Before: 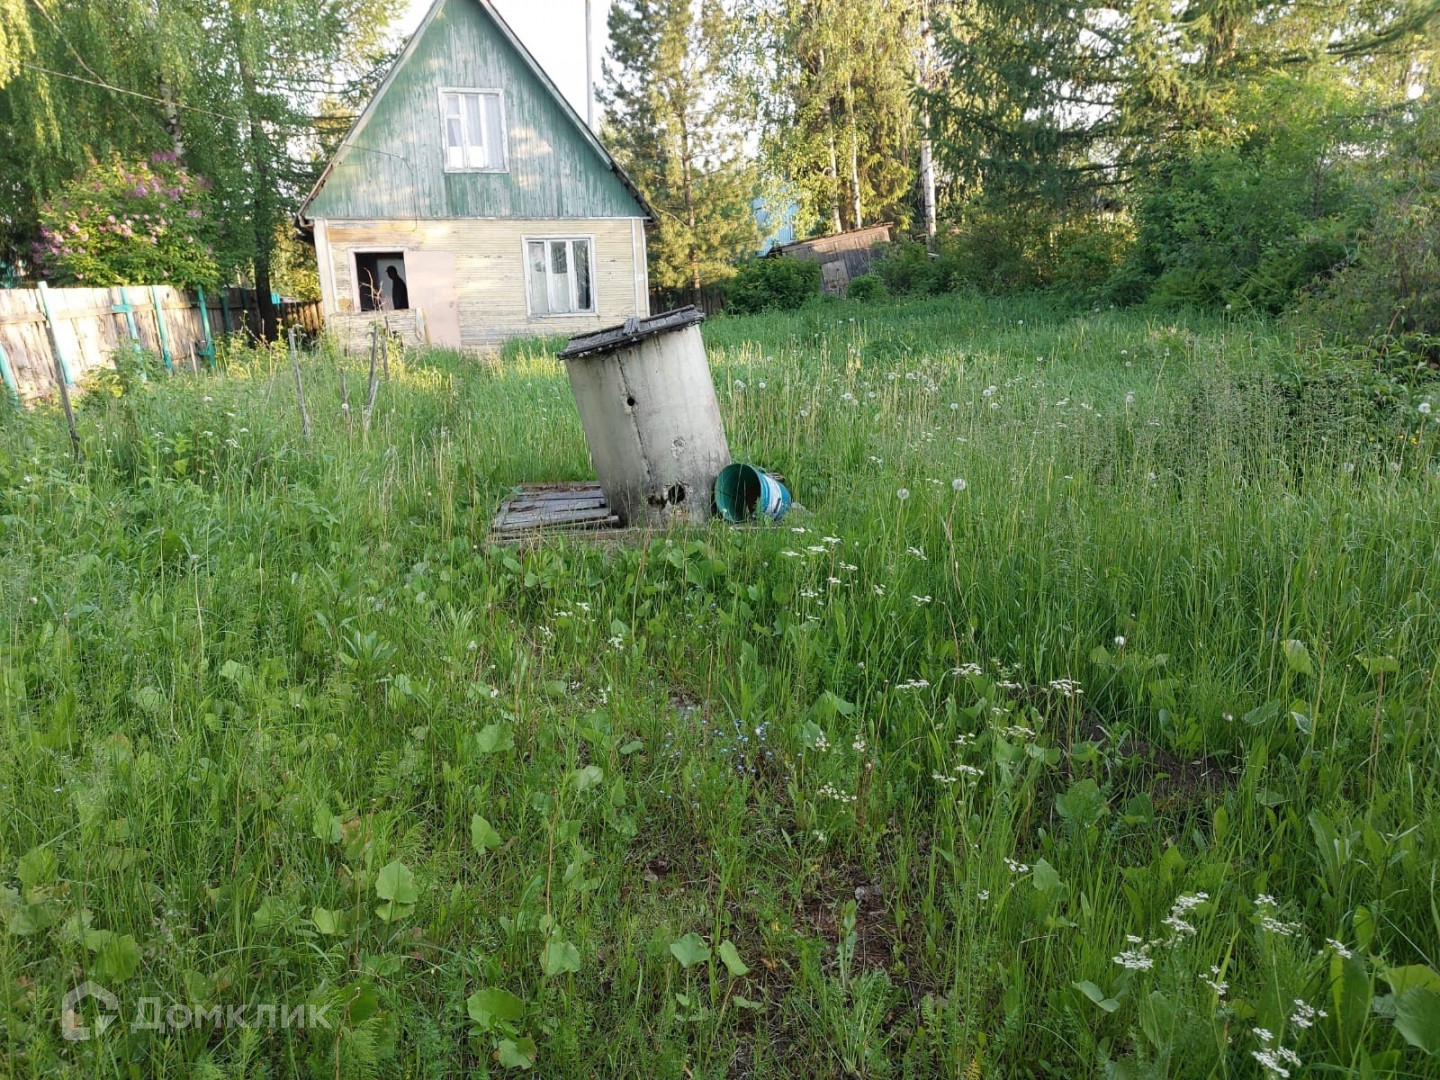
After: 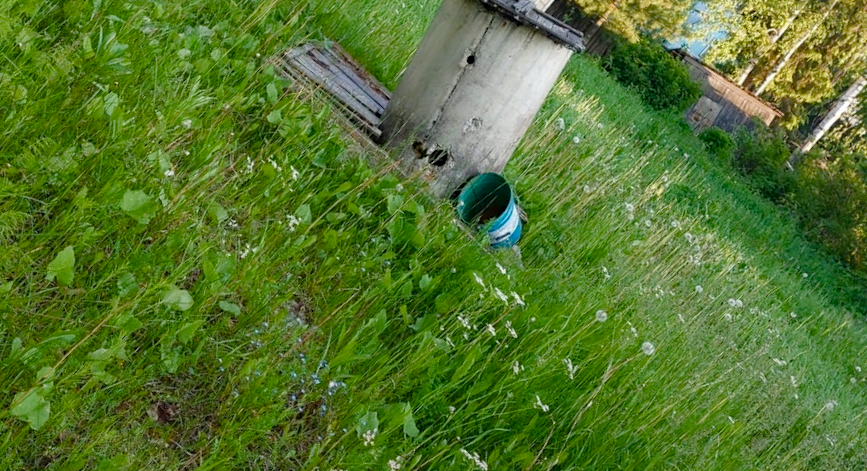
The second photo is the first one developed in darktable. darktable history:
crop and rotate: angle -44.32°, top 16.419%, right 0.782%, bottom 11.604%
haze removal: compatibility mode true, adaptive false
color balance rgb: perceptual saturation grading › global saturation 20%, perceptual saturation grading › highlights -25.402%, perceptual saturation grading › shadows 49.905%
tone equalizer: smoothing diameter 24.8%, edges refinement/feathering 13.54, preserve details guided filter
